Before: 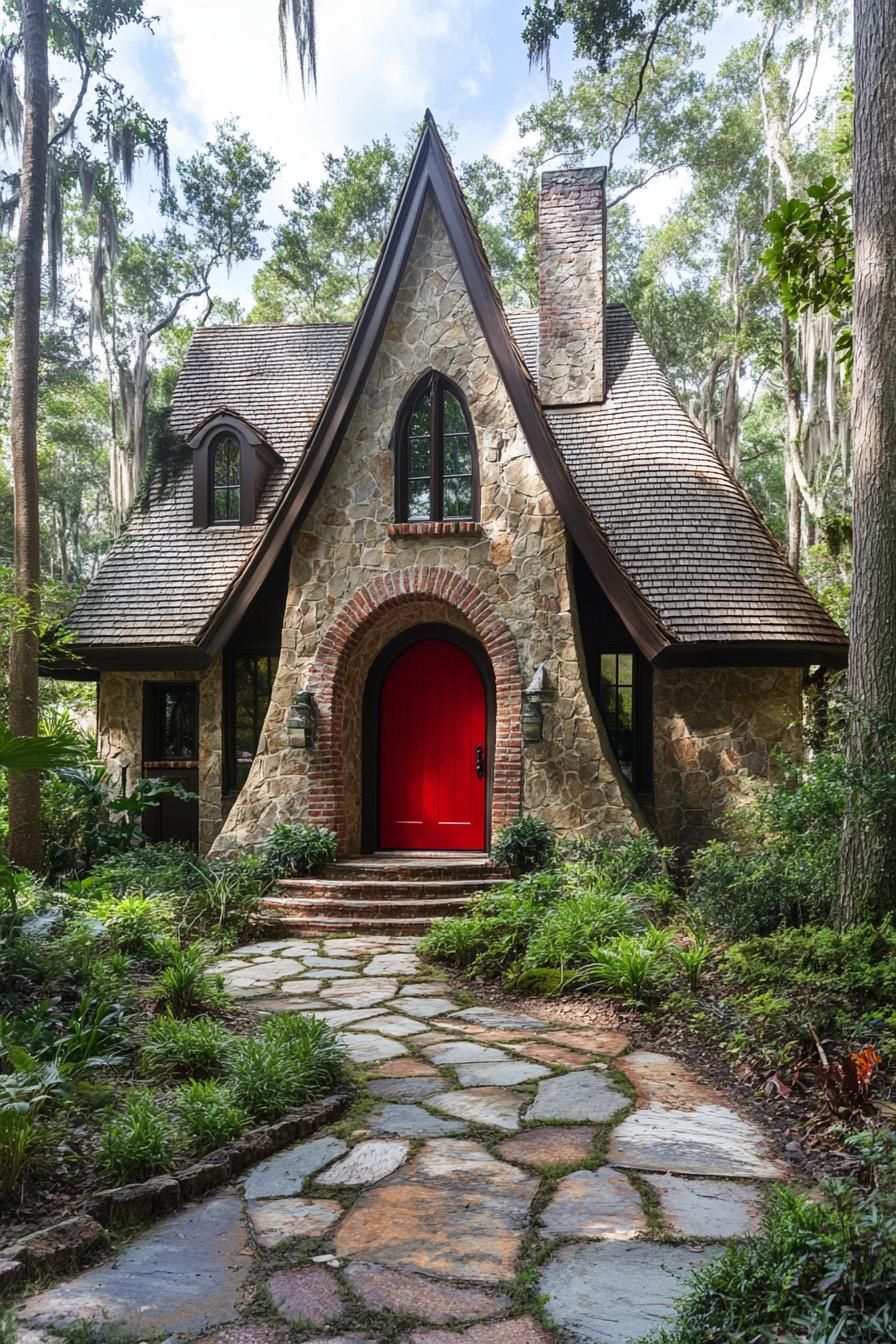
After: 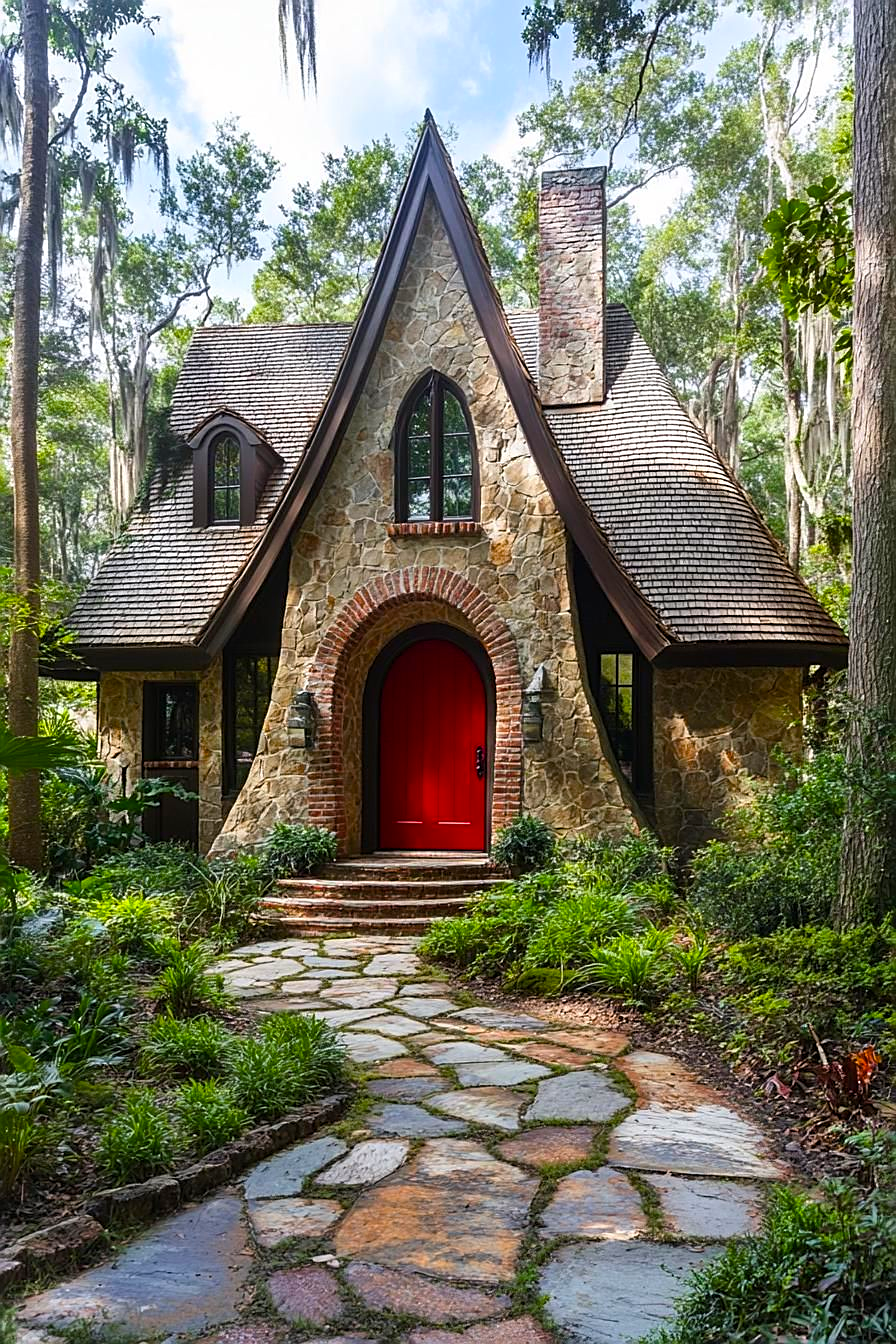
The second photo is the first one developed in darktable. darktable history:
sharpen: on, module defaults
color balance rgb: power › hue 330.25°, highlights gain › chroma 0.104%, highlights gain › hue 330.1°, linear chroma grading › global chroma 9.908%, perceptual saturation grading › global saturation 35.485%
